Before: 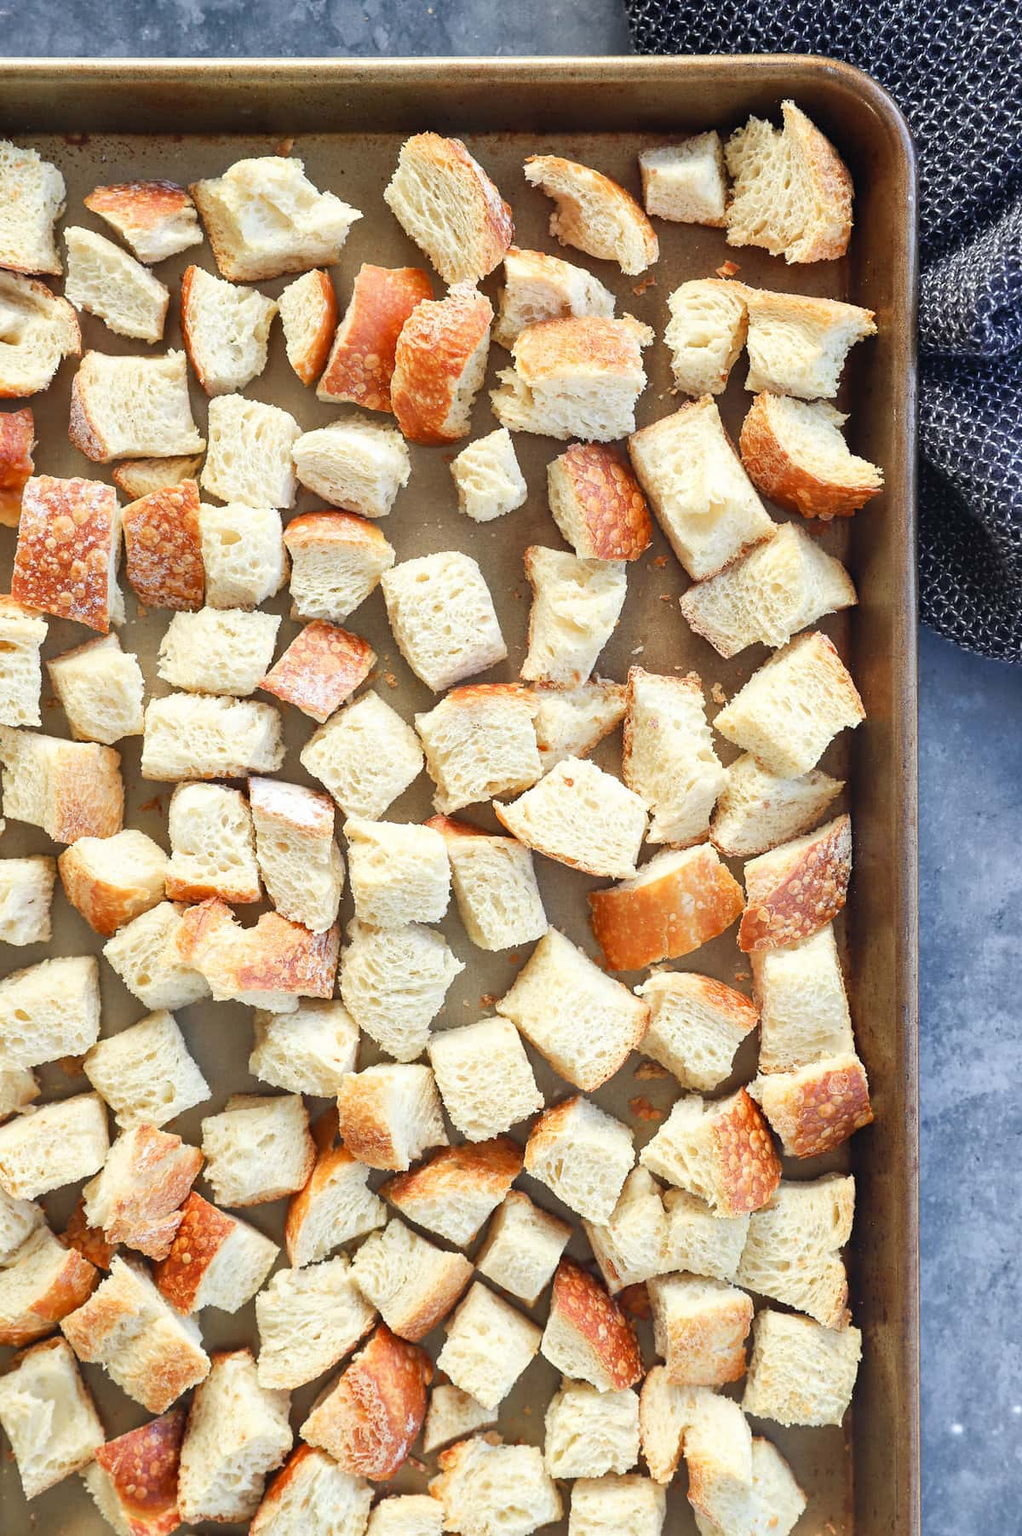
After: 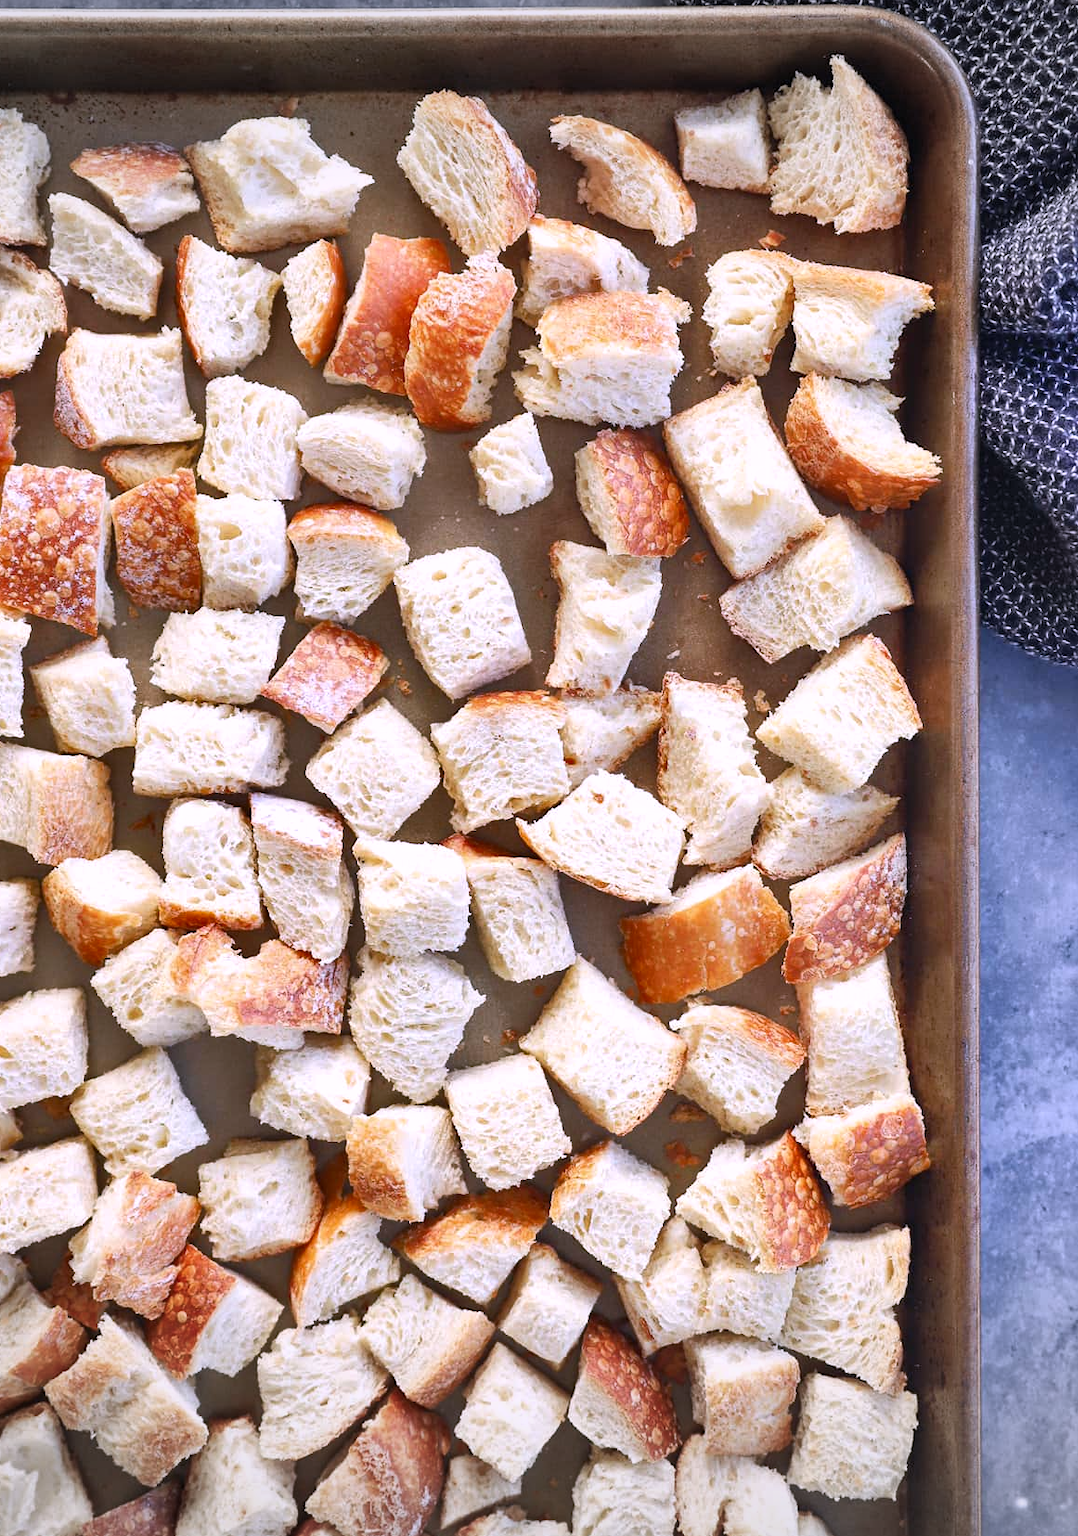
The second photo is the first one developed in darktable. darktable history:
shadows and highlights: low approximation 0.01, soften with gaussian
white balance: red 1.042, blue 1.17
vignetting: fall-off start 100%, brightness -0.282, width/height ratio 1.31
crop: left 1.964%, top 3.251%, right 1.122%, bottom 4.933%
contrast brightness saturation: saturation -0.05
